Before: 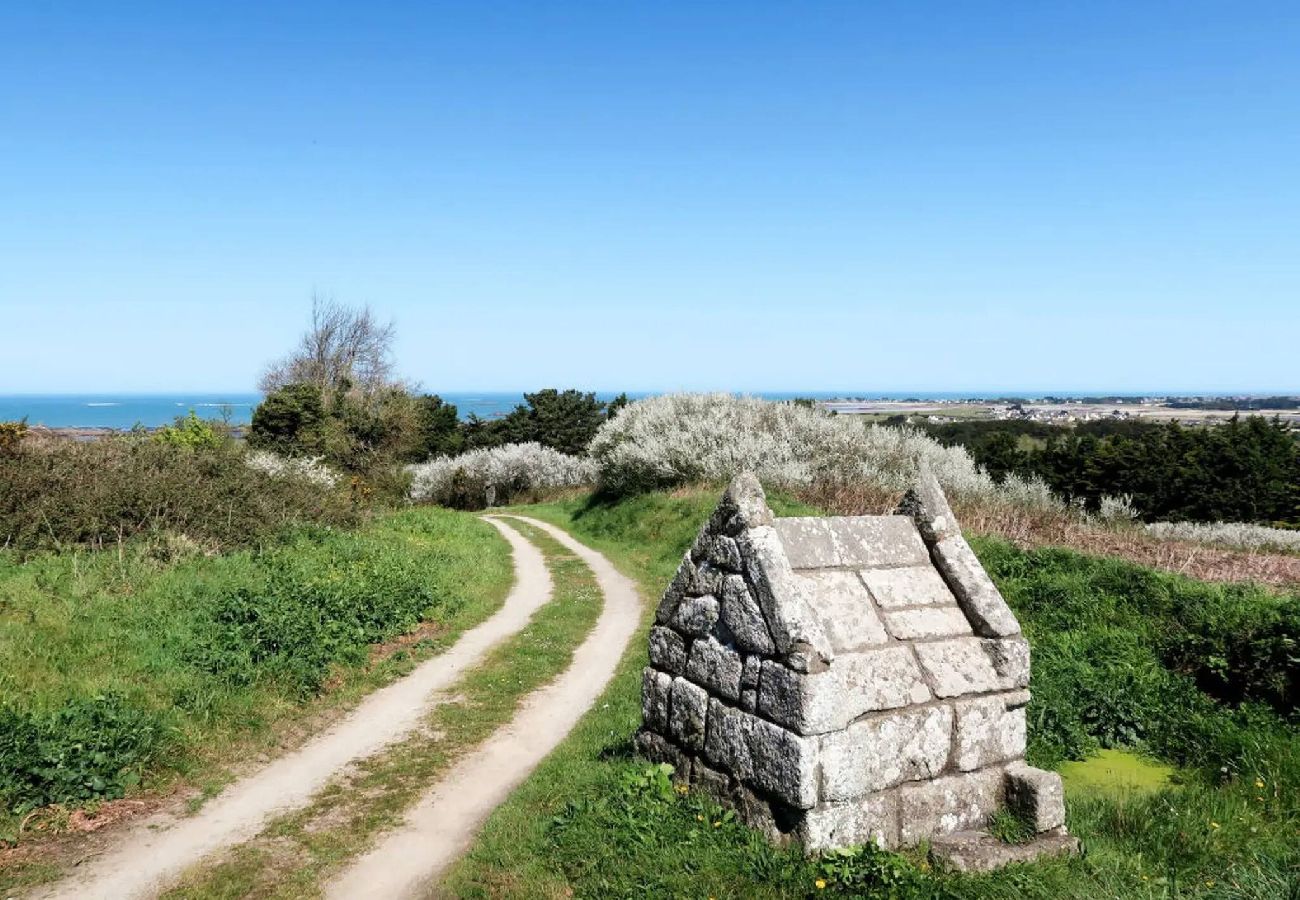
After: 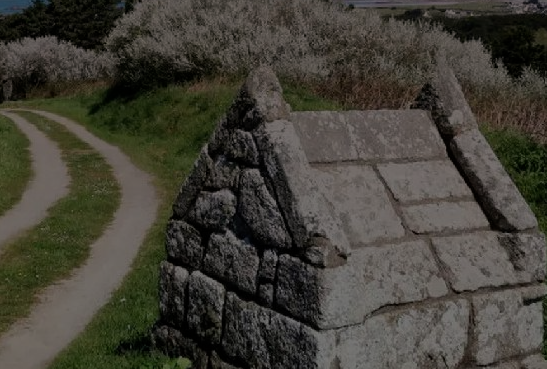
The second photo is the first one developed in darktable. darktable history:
crop: left 37.221%, top 45.169%, right 20.63%, bottom 13.777%
graduated density: density 0.38 EV, hardness 21%, rotation -6.11°, saturation 32%
exposure: exposure -2.446 EV, compensate highlight preservation false
